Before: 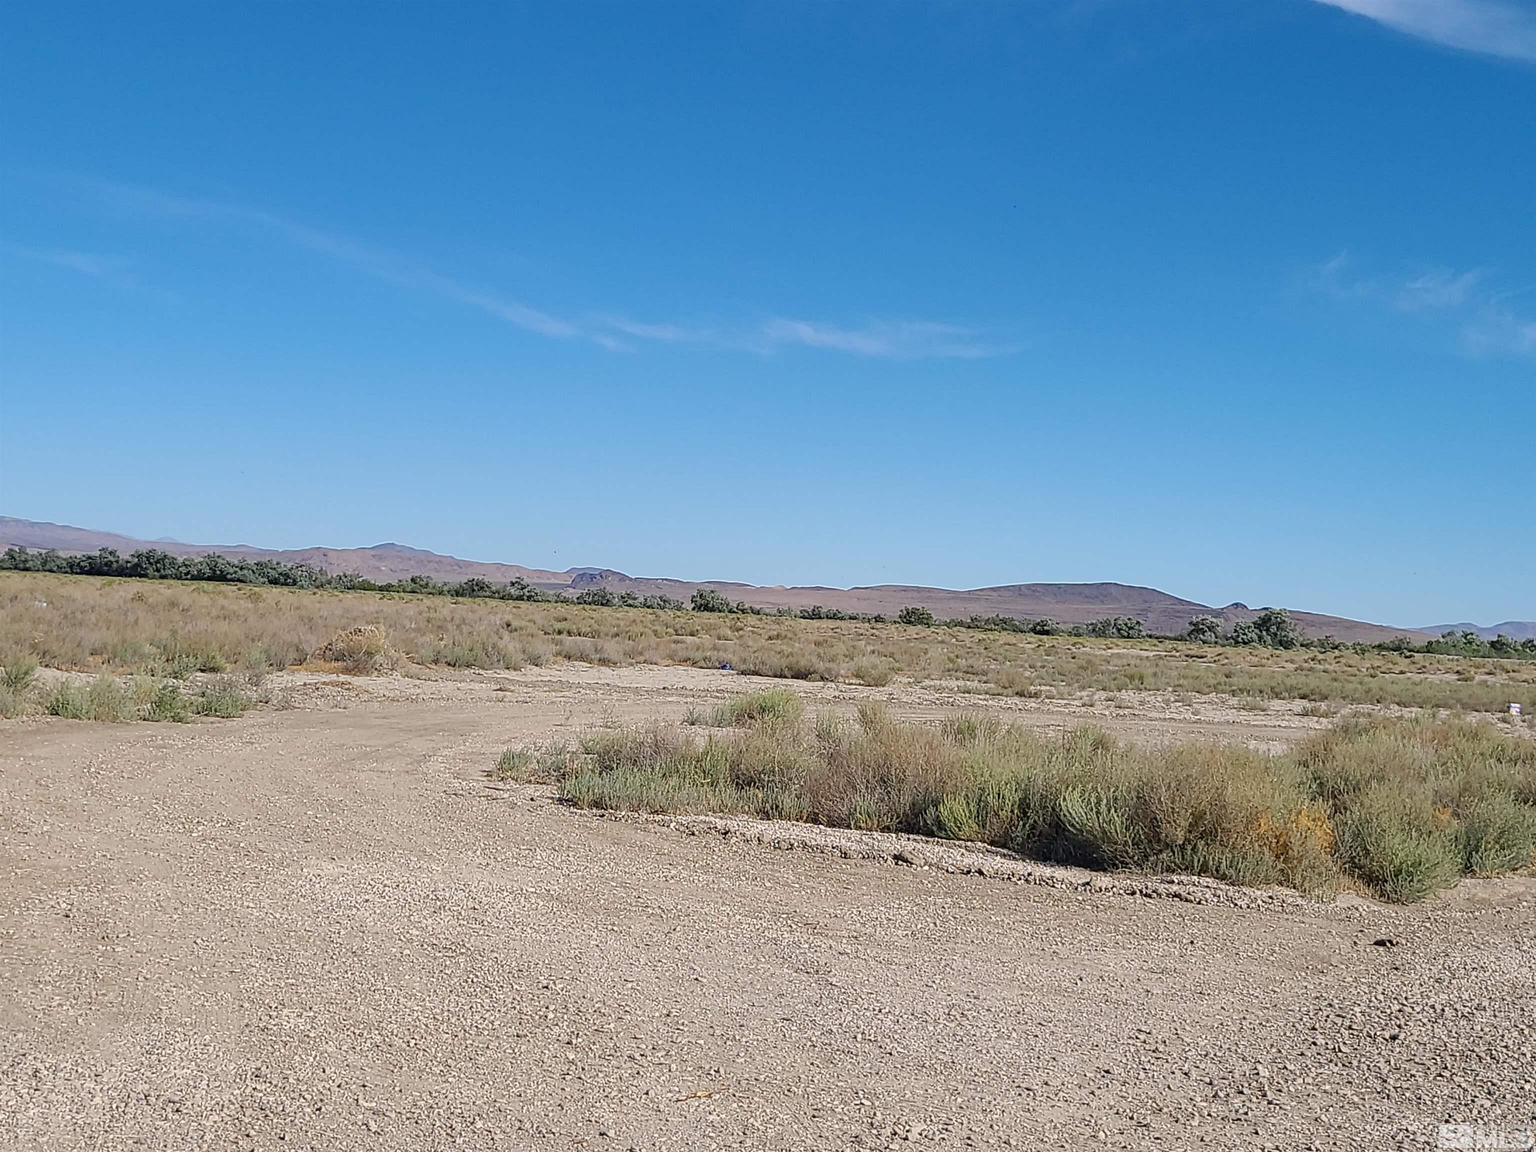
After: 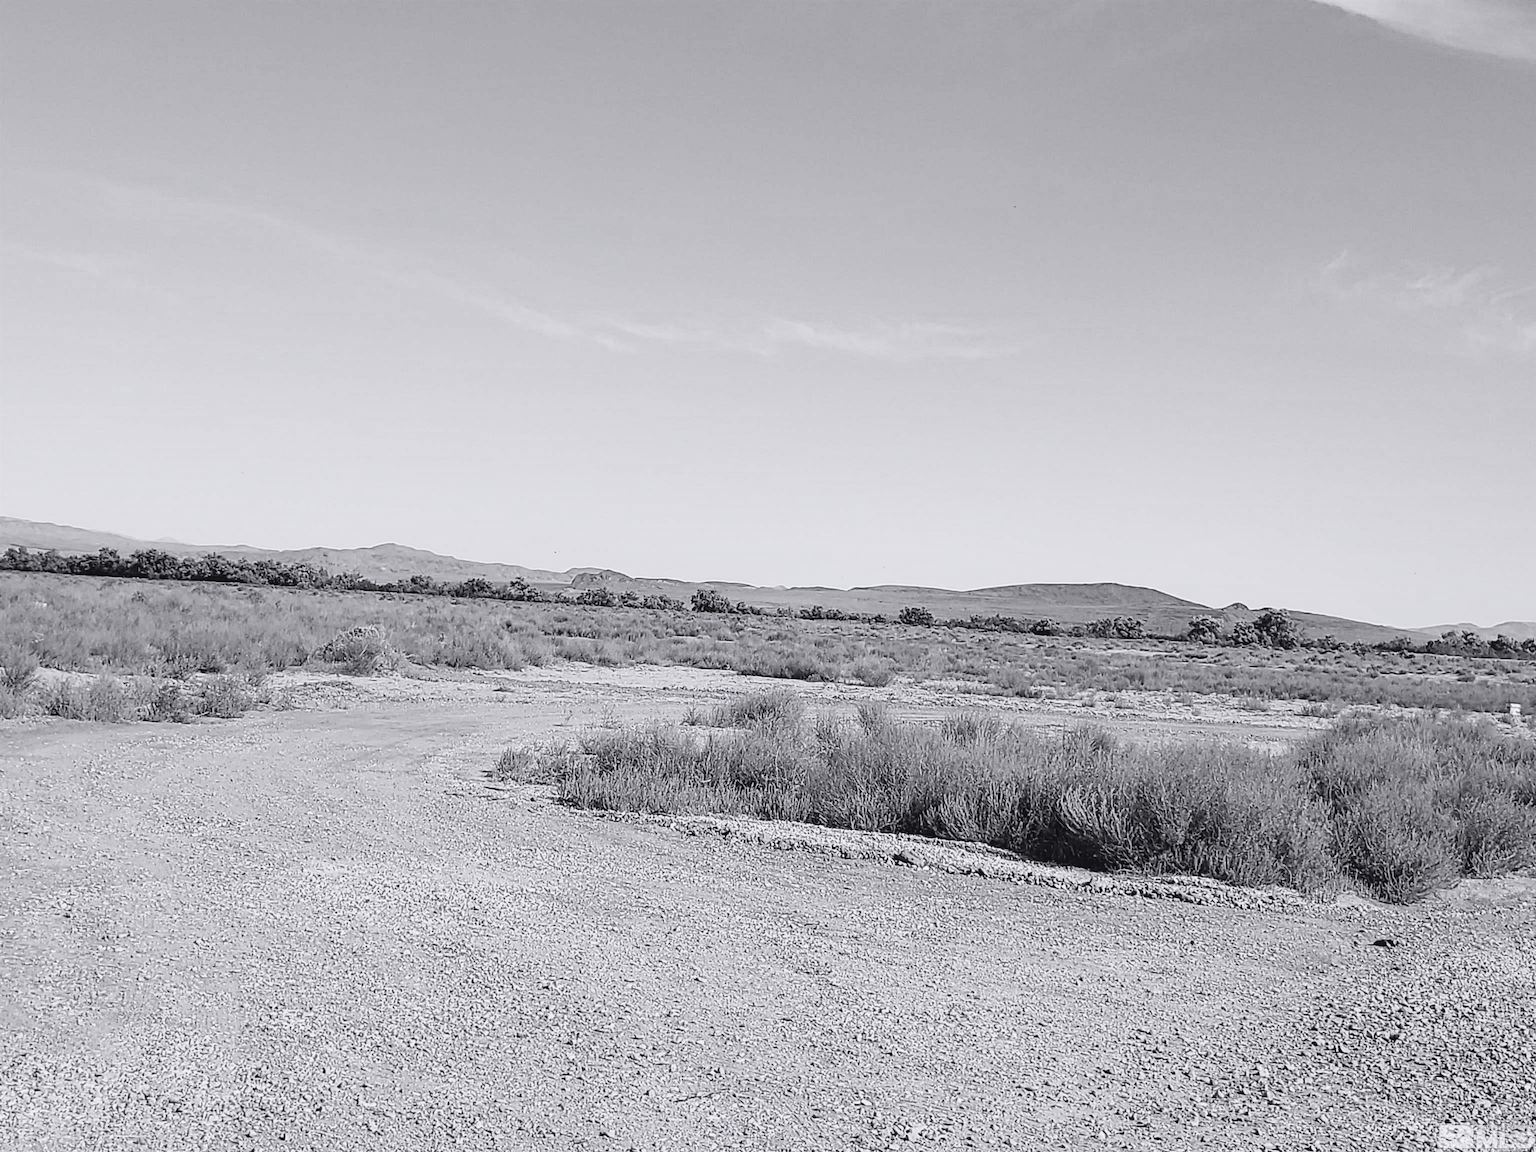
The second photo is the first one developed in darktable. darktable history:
tone curve: curves: ch0 [(0, 0.039) (0.104, 0.094) (0.285, 0.301) (0.673, 0.796) (0.845, 0.932) (0.994, 0.971)]; ch1 [(0, 0) (0.356, 0.385) (0.424, 0.405) (0.498, 0.502) (0.586, 0.57) (0.657, 0.642) (1, 1)]; ch2 [(0, 0) (0.424, 0.438) (0.46, 0.453) (0.515, 0.505) (0.557, 0.57) (0.612, 0.583) (0.722, 0.67) (1, 1)], color space Lab, independent channels, preserve colors none
color calibration: output gray [0.253, 0.26, 0.487, 0], gray › normalize channels true, illuminant same as pipeline (D50), adaptation XYZ, x 0.346, y 0.359, gamut compression 0
